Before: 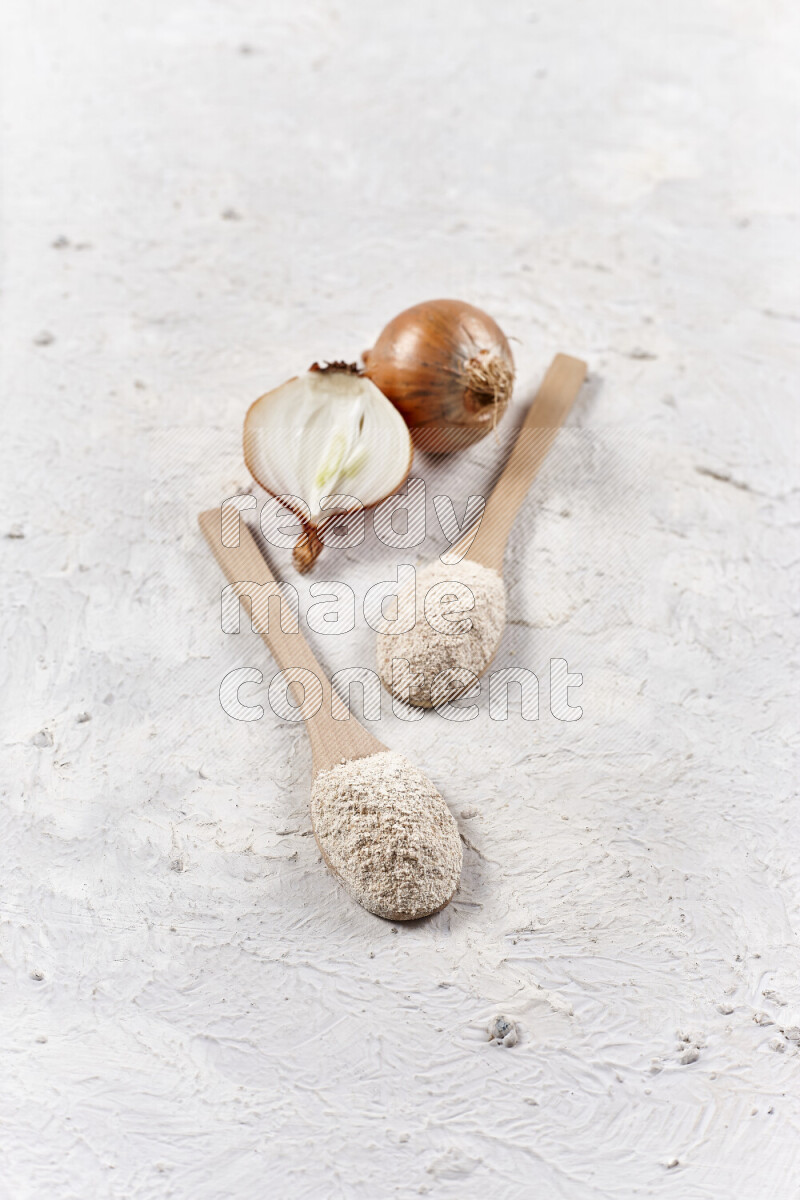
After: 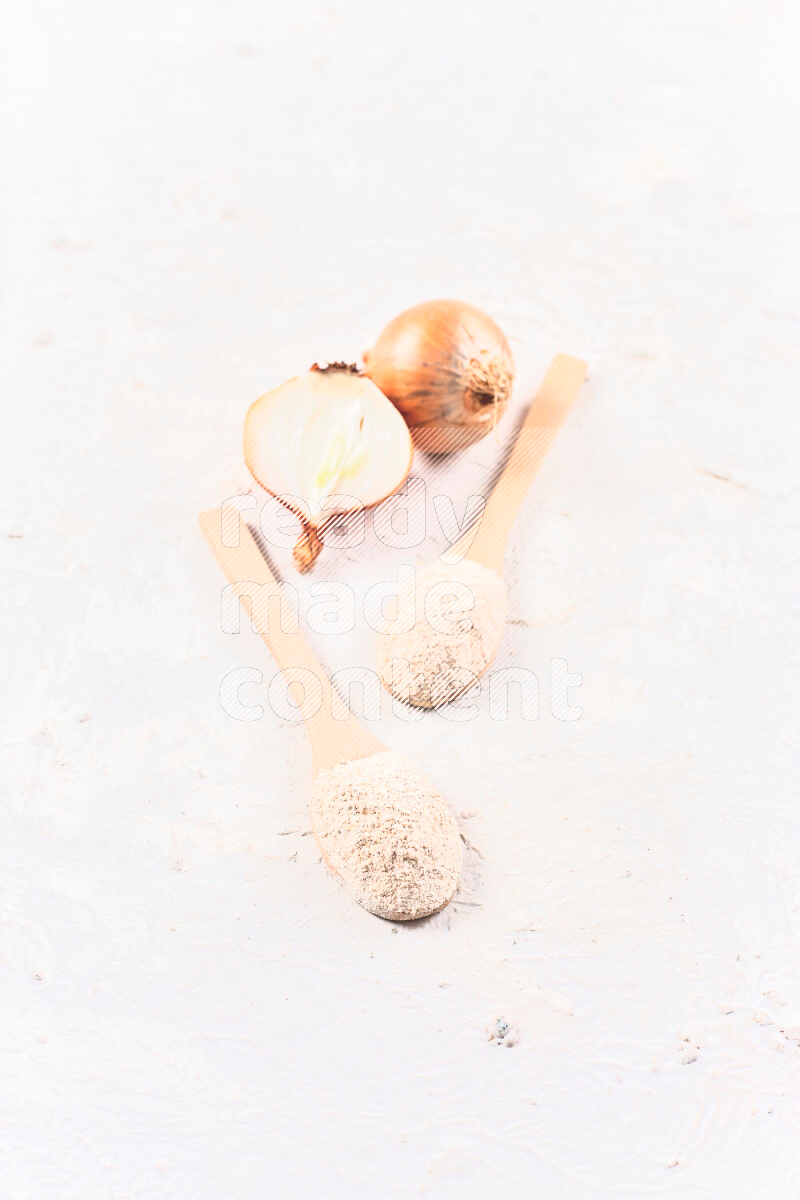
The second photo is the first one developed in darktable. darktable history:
tone curve: curves: ch0 [(0, 0) (0.003, 0.195) (0.011, 0.161) (0.025, 0.21) (0.044, 0.24) (0.069, 0.254) (0.1, 0.283) (0.136, 0.347) (0.177, 0.412) (0.224, 0.455) (0.277, 0.531) (0.335, 0.606) (0.399, 0.679) (0.468, 0.748) (0.543, 0.814) (0.623, 0.876) (0.709, 0.927) (0.801, 0.949) (0.898, 0.962) (1, 1)], color space Lab, independent channels, preserve colors none
